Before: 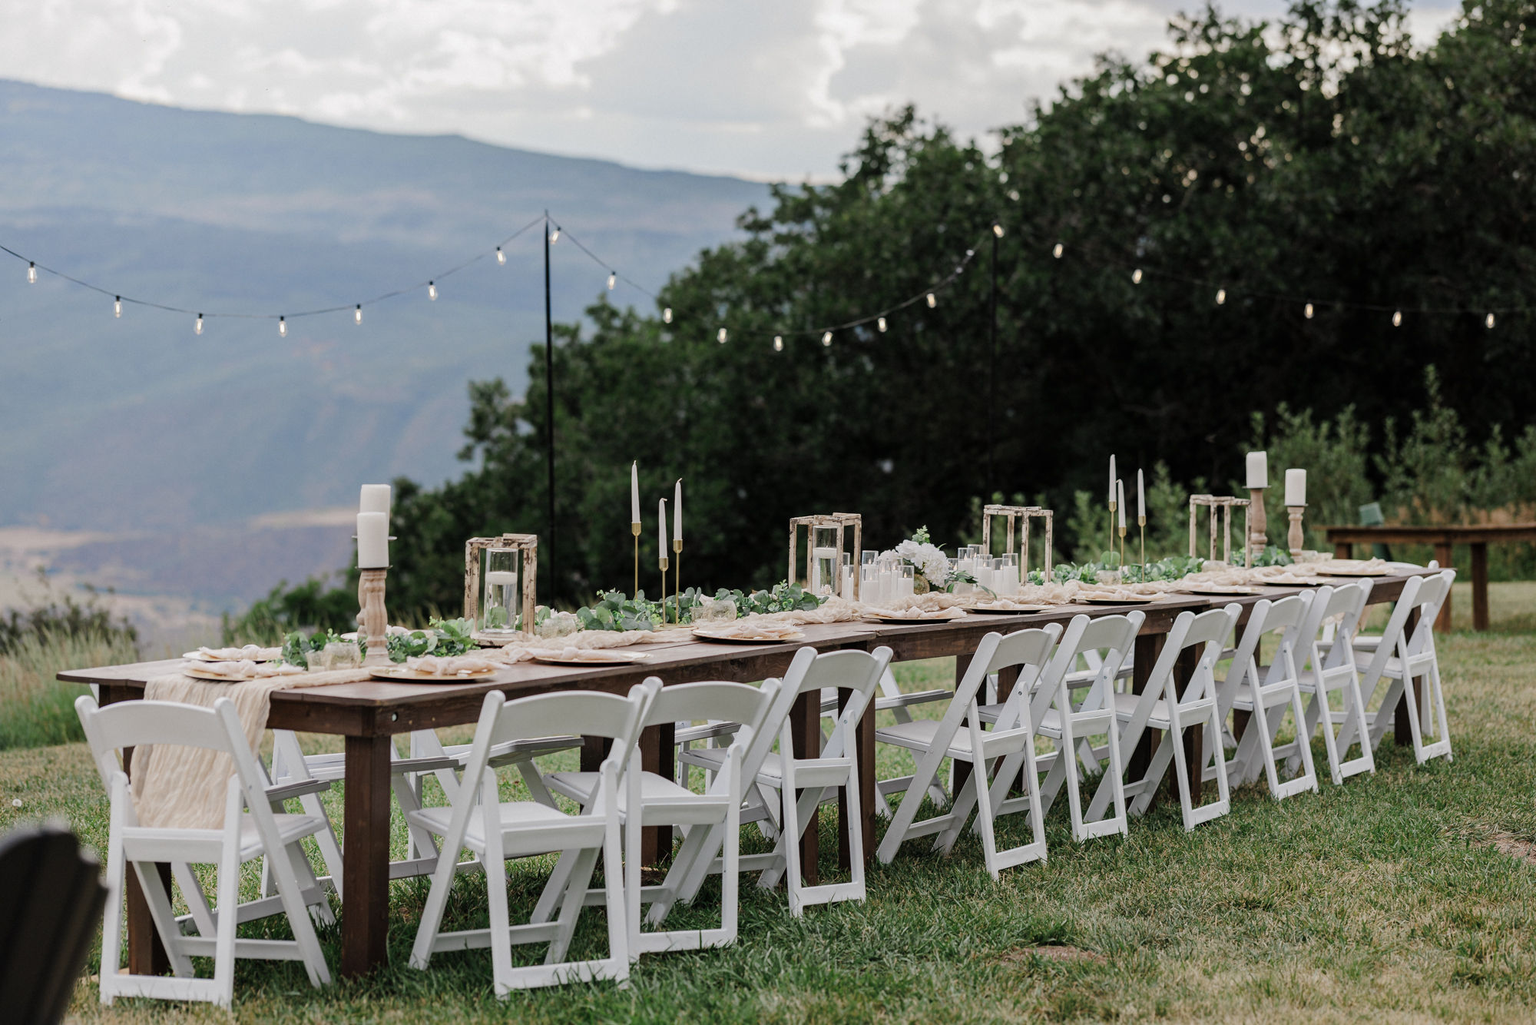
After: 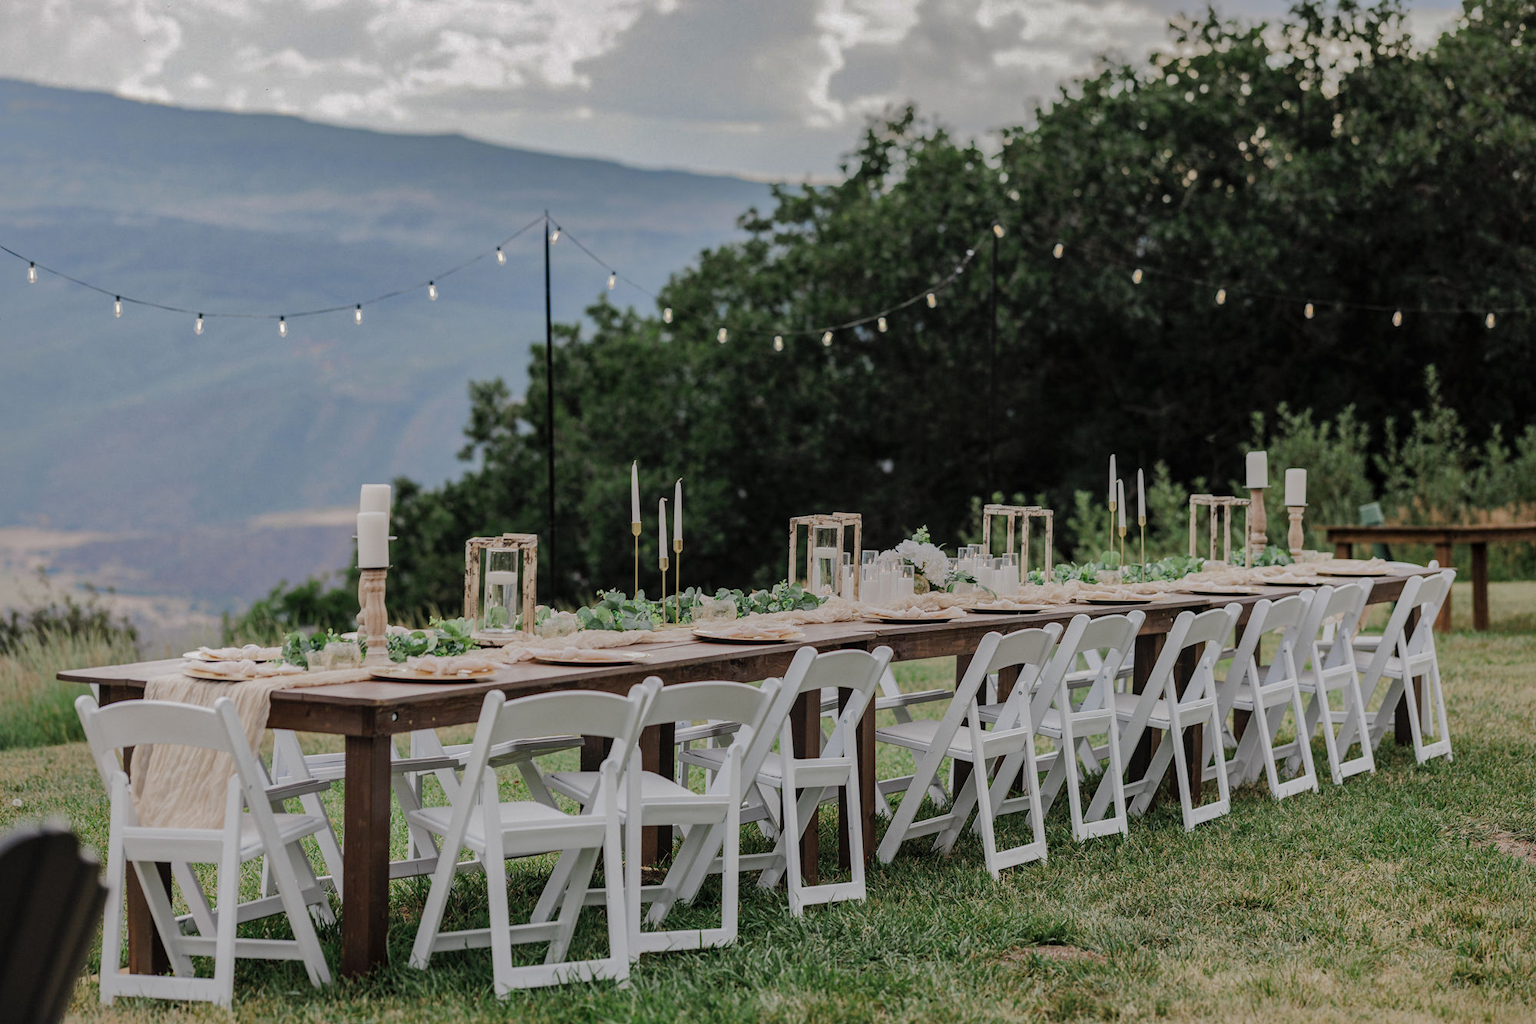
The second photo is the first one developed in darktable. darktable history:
shadows and highlights: shadows 24.97, highlights -71.04, highlights color adjustment 74%
exposure: black level correction 0.001, compensate highlight preservation false
local contrast: detail 110%
